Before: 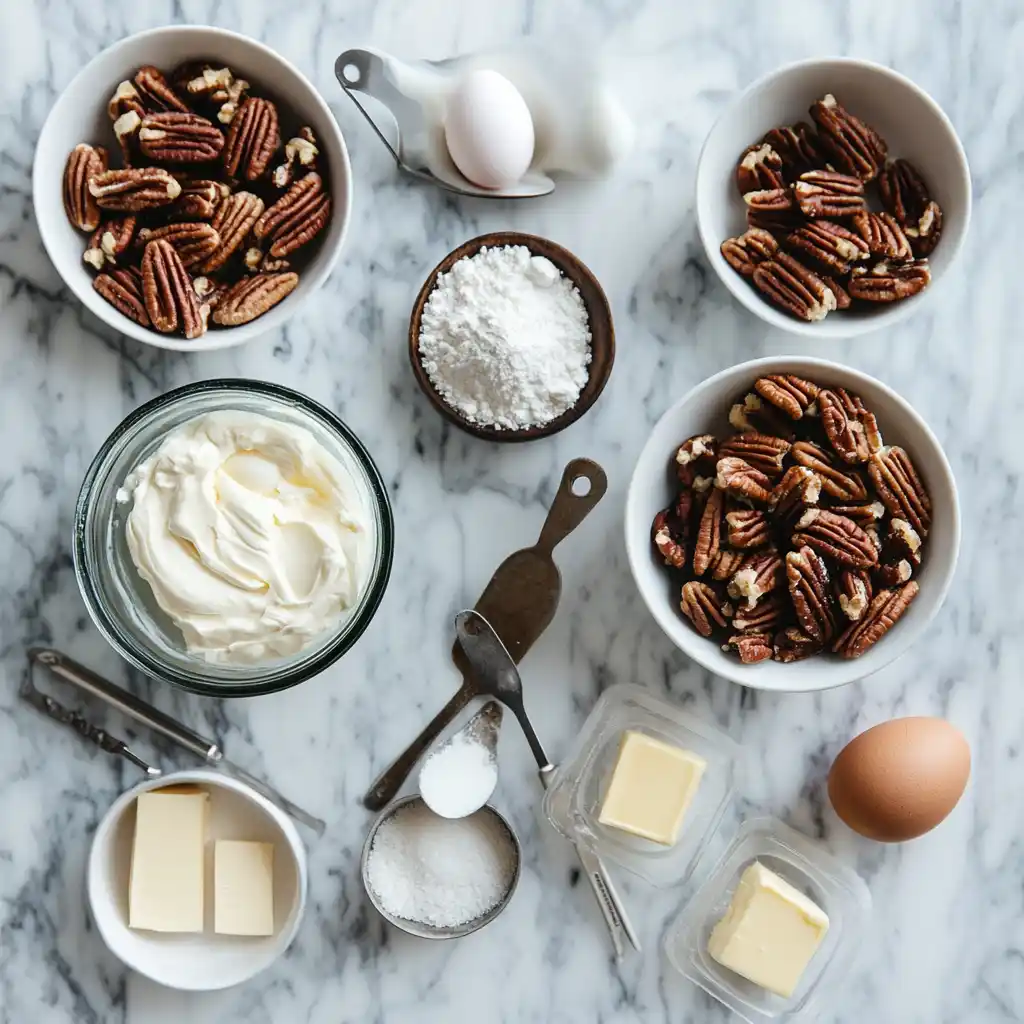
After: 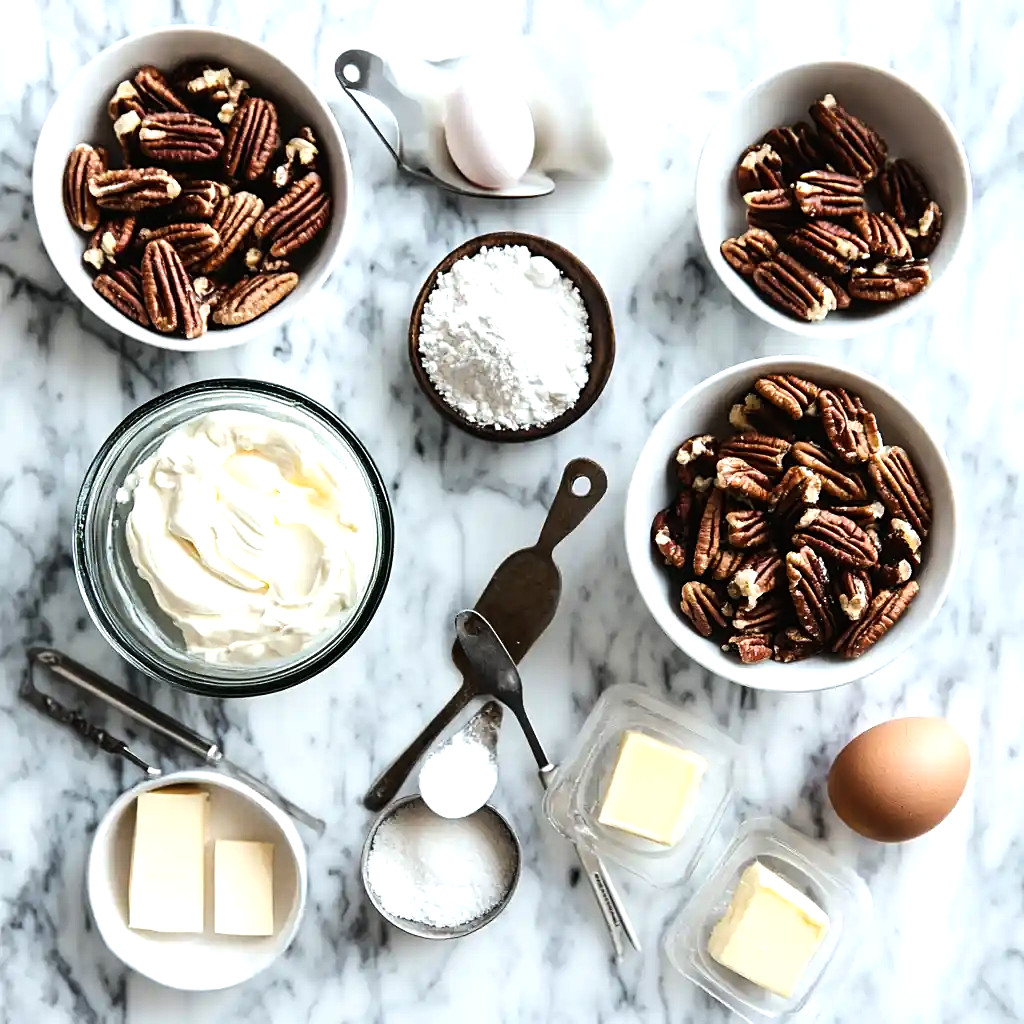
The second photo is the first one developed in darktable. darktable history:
sharpen: amount 0.2
tone equalizer: -8 EV -0.75 EV, -7 EV -0.7 EV, -6 EV -0.6 EV, -5 EV -0.4 EV, -3 EV 0.4 EV, -2 EV 0.6 EV, -1 EV 0.7 EV, +0 EV 0.75 EV, edges refinement/feathering 500, mask exposure compensation -1.57 EV, preserve details no
